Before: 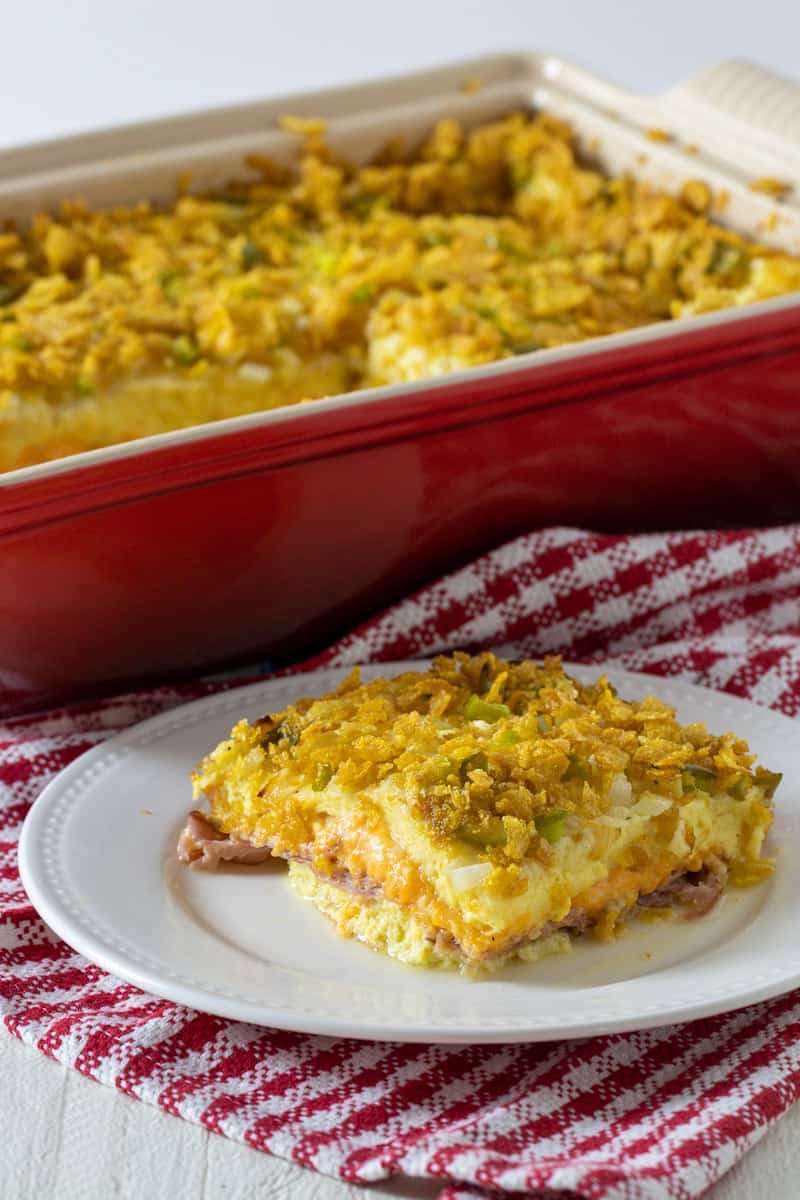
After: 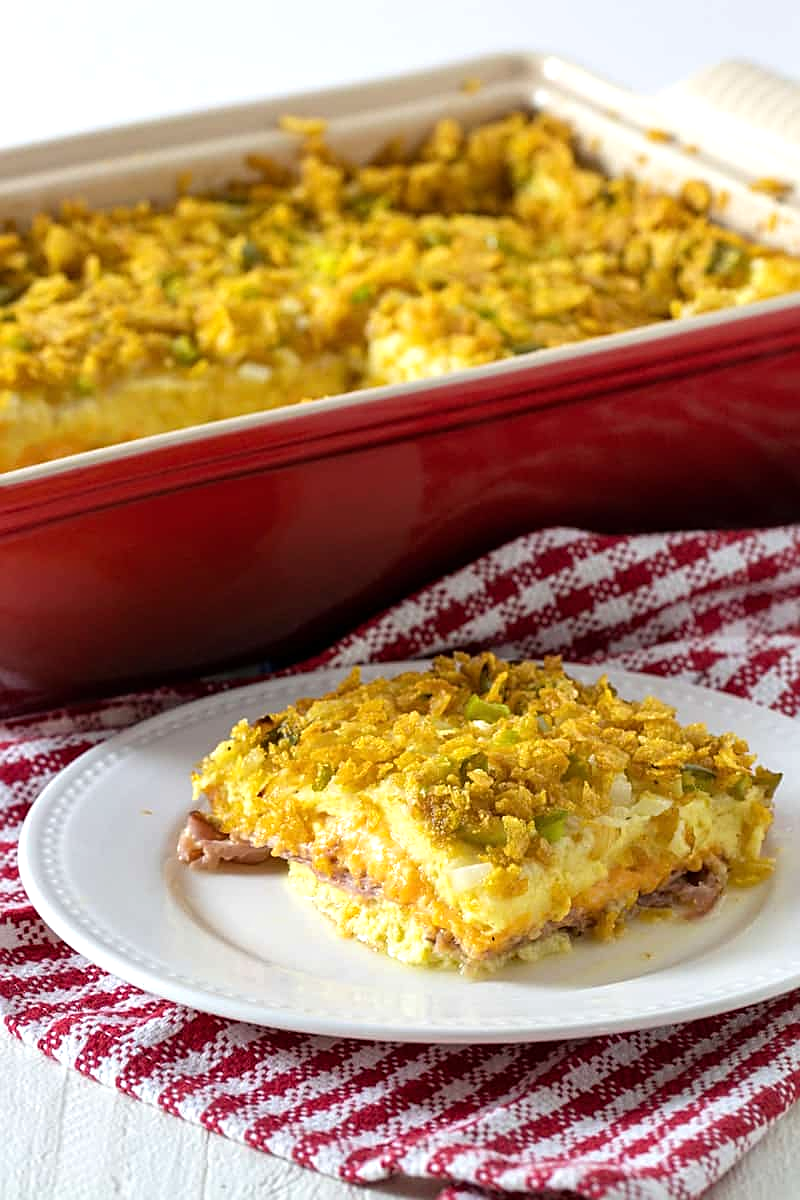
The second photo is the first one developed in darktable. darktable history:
tone equalizer: -8 EV -0.408 EV, -7 EV -0.373 EV, -6 EV -0.307 EV, -5 EV -0.209 EV, -3 EV 0.224 EV, -2 EV 0.342 EV, -1 EV 0.377 EV, +0 EV 0.413 EV, mask exposure compensation -0.498 EV
sharpen: on, module defaults
